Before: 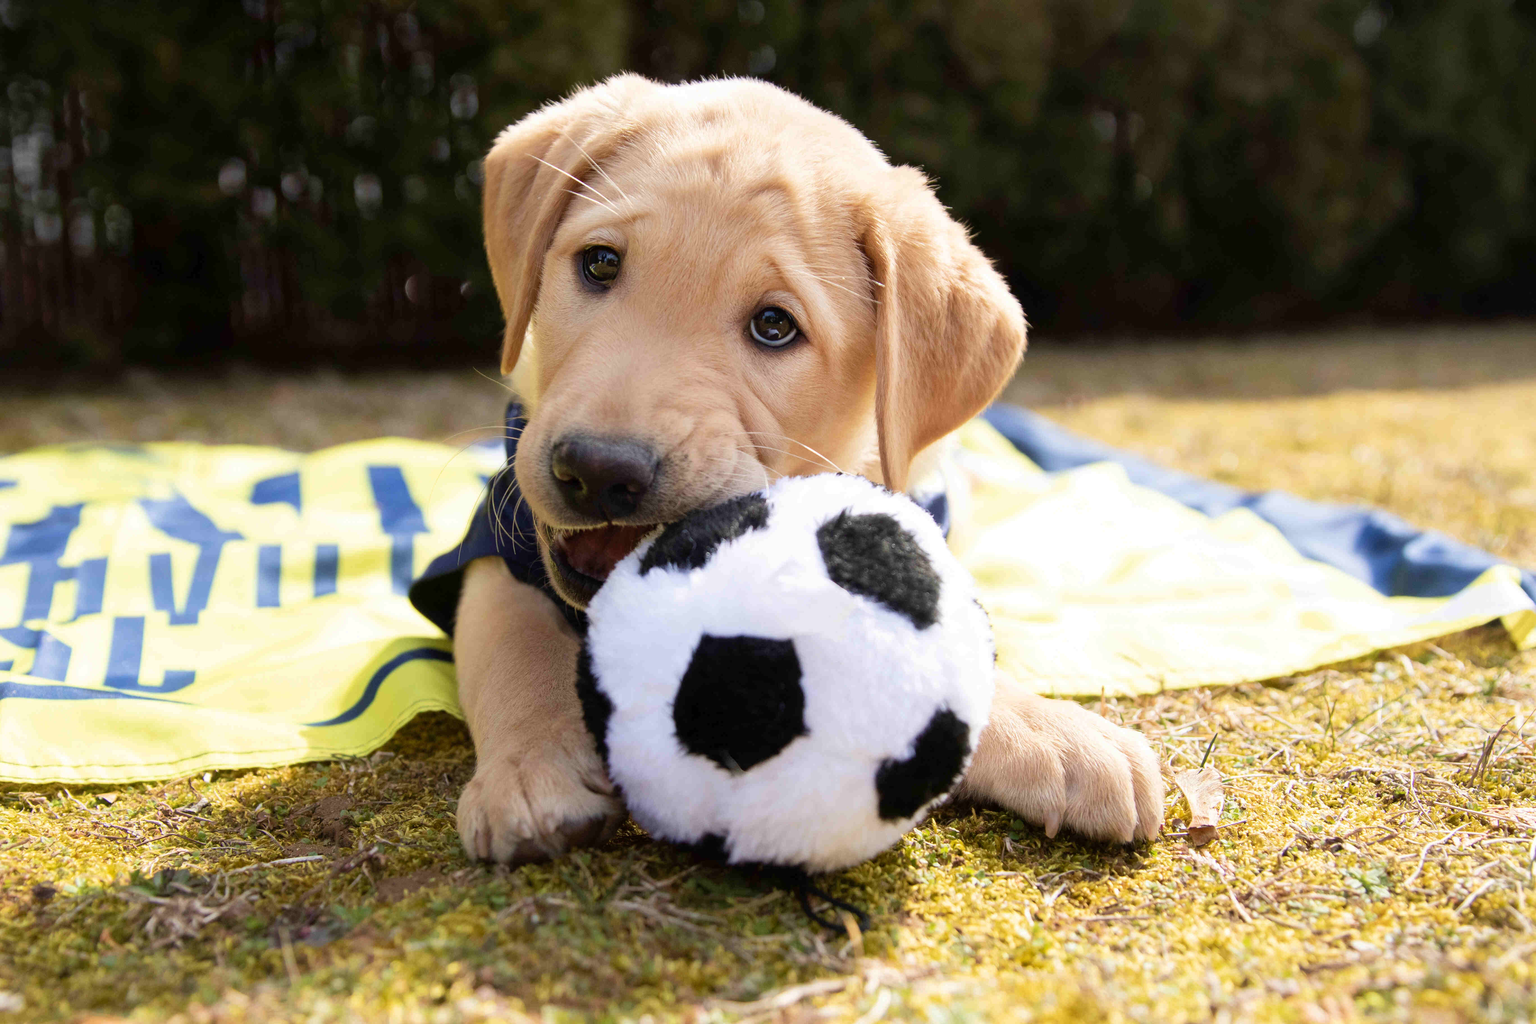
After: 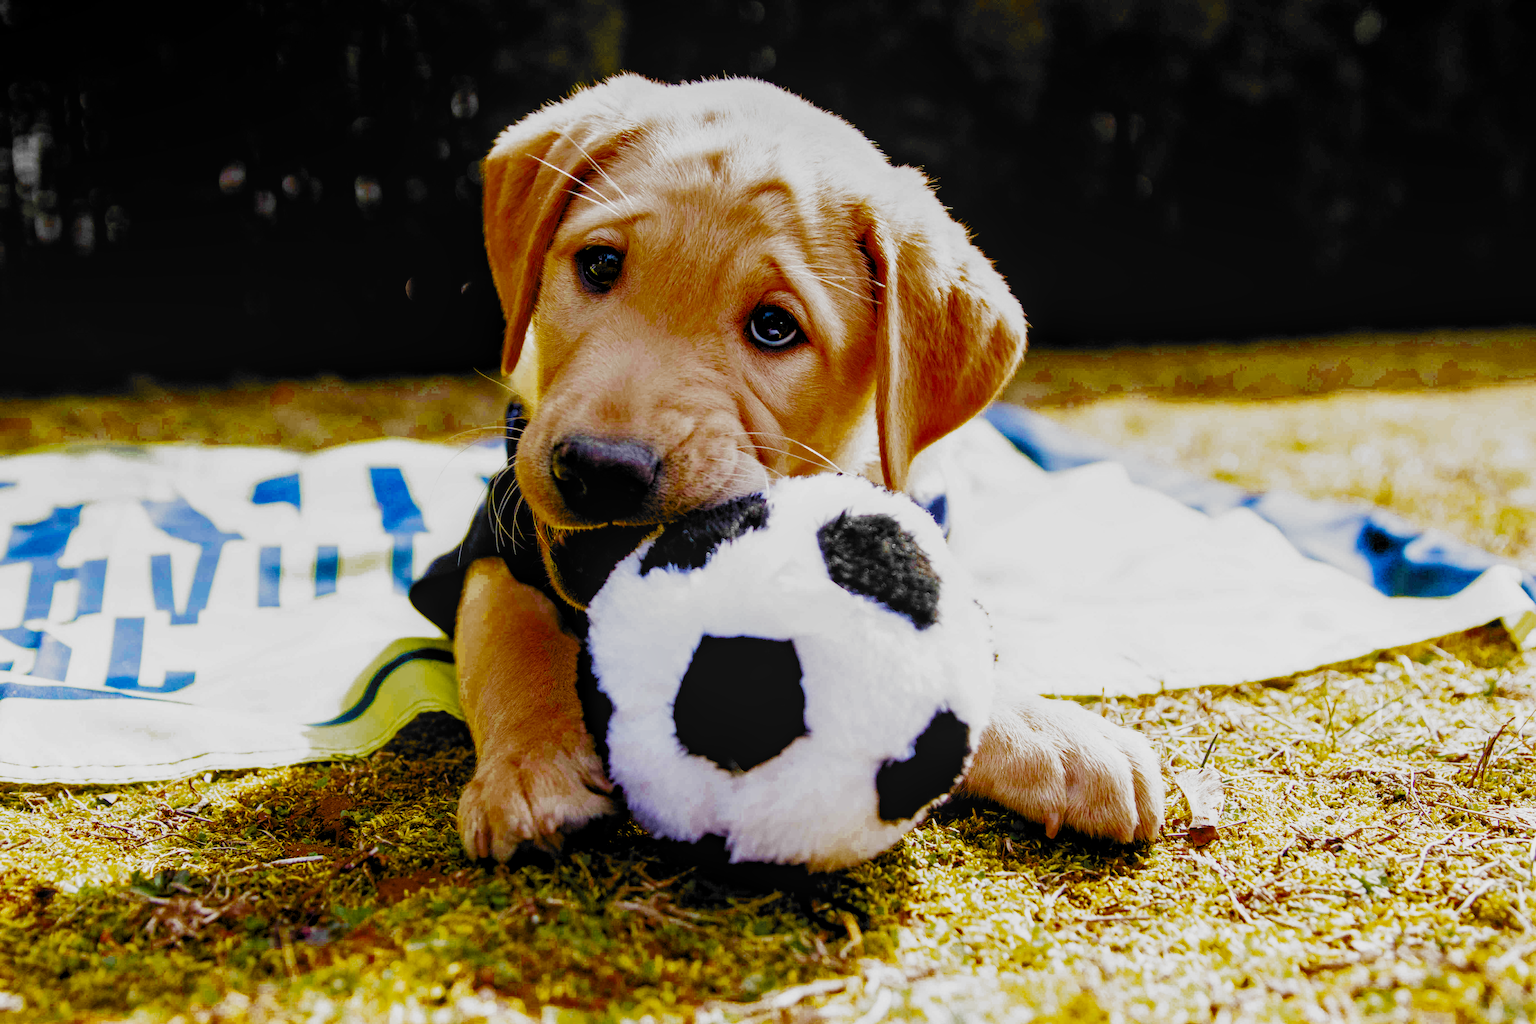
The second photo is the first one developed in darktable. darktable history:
color zones: curves: ch0 [(0.11, 0.396) (0.195, 0.36) (0.25, 0.5) (0.303, 0.412) (0.357, 0.544) (0.75, 0.5) (0.967, 0.328)]; ch1 [(0, 0.468) (0.112, 0.512) (0.202, 0.6) (0.25, 0.5) (0.307, 0.352) (0.357, 0.544) (0.75, 0.5) (0.963, 0.524)], mix 26.17%
color balance rgb: shadows lift › hue 85.26°, perceptual saturation grading › global saturation 35.017%, perceptual saturation grading › highlights -25.9%, perceptual saturation grading › shadows 50.104%, global vibrance 42.339%
local contrast: on, module defaults
filmic rgb: black relative exposure -5.03 EV, white relative exposure 3.96 EV, hardness 2.9, contrast 1.301, highlights saturation mix -31.48%, add noise in highlights 0.001, preserve chrominance no, color science v3 (2019), use custom middle-gray values true, contrast in highlights soft
